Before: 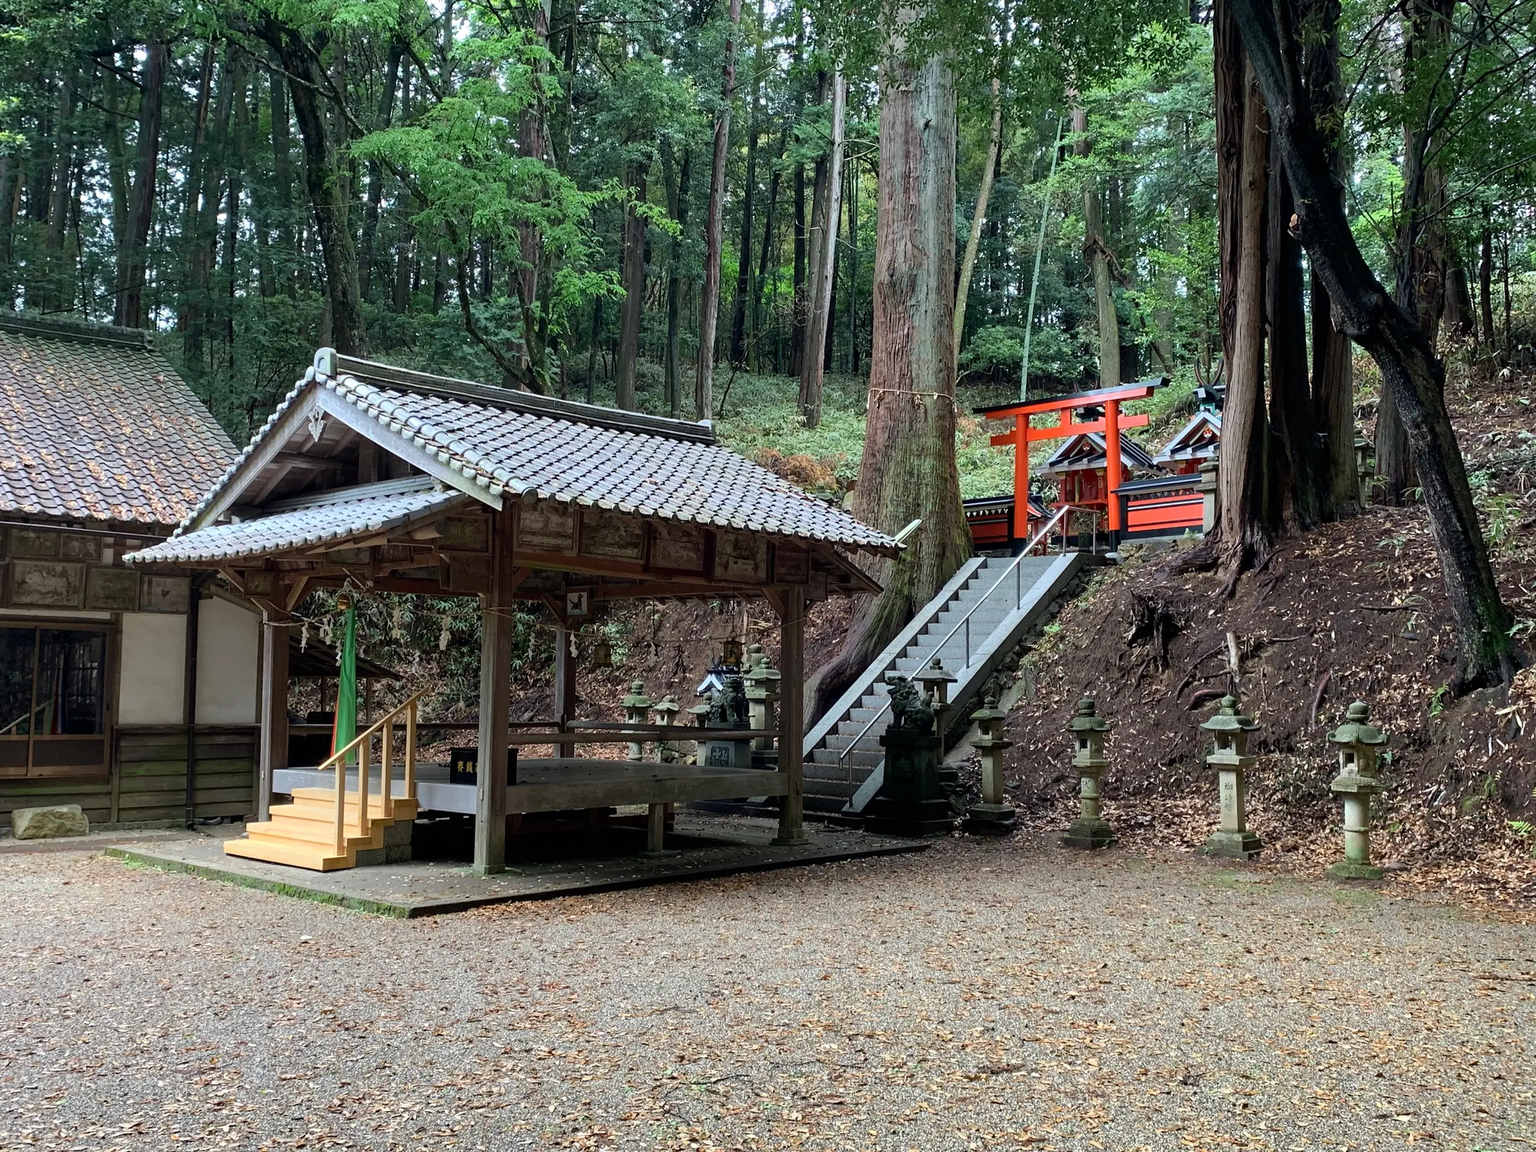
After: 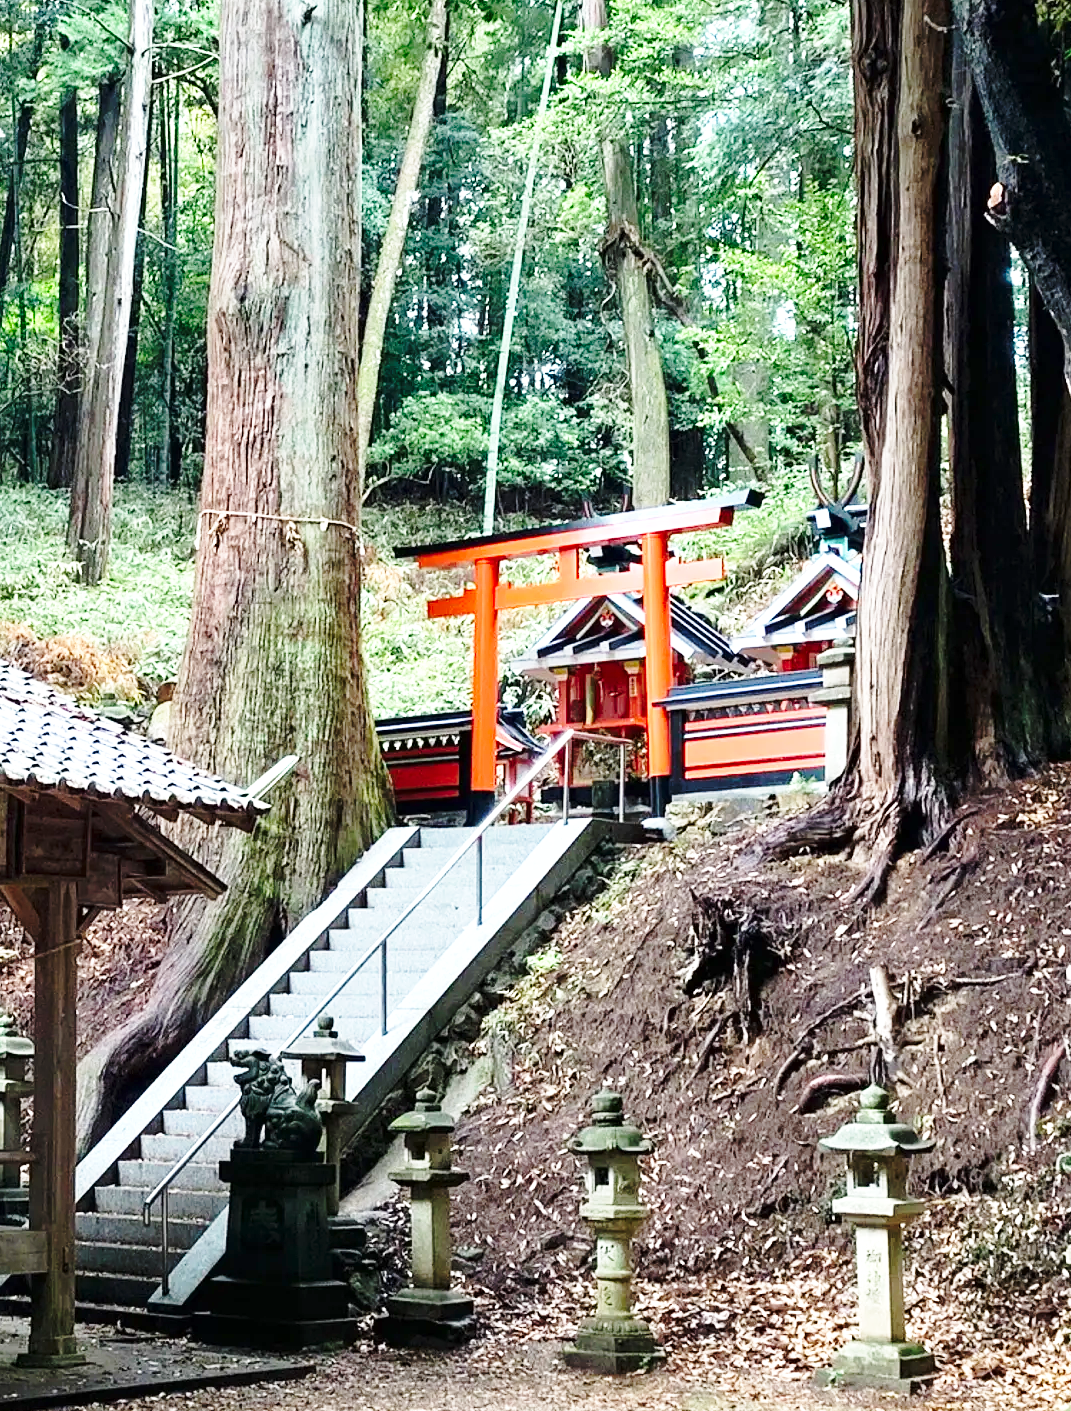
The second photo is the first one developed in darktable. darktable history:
crop and rotate: left 49.655%, top 10.104%, right 13.136%, bottom 24.527%
exposure: exposure 0.781 EV, compensate exposure bias true, compensate highlight preservation false
base curve: curves: ch0 [(0, 0) (0.032, 0.037) (0.105, 0.228) (0.435, 0.76) (0.856, 0.983) (1, 1)], preserve colors none
